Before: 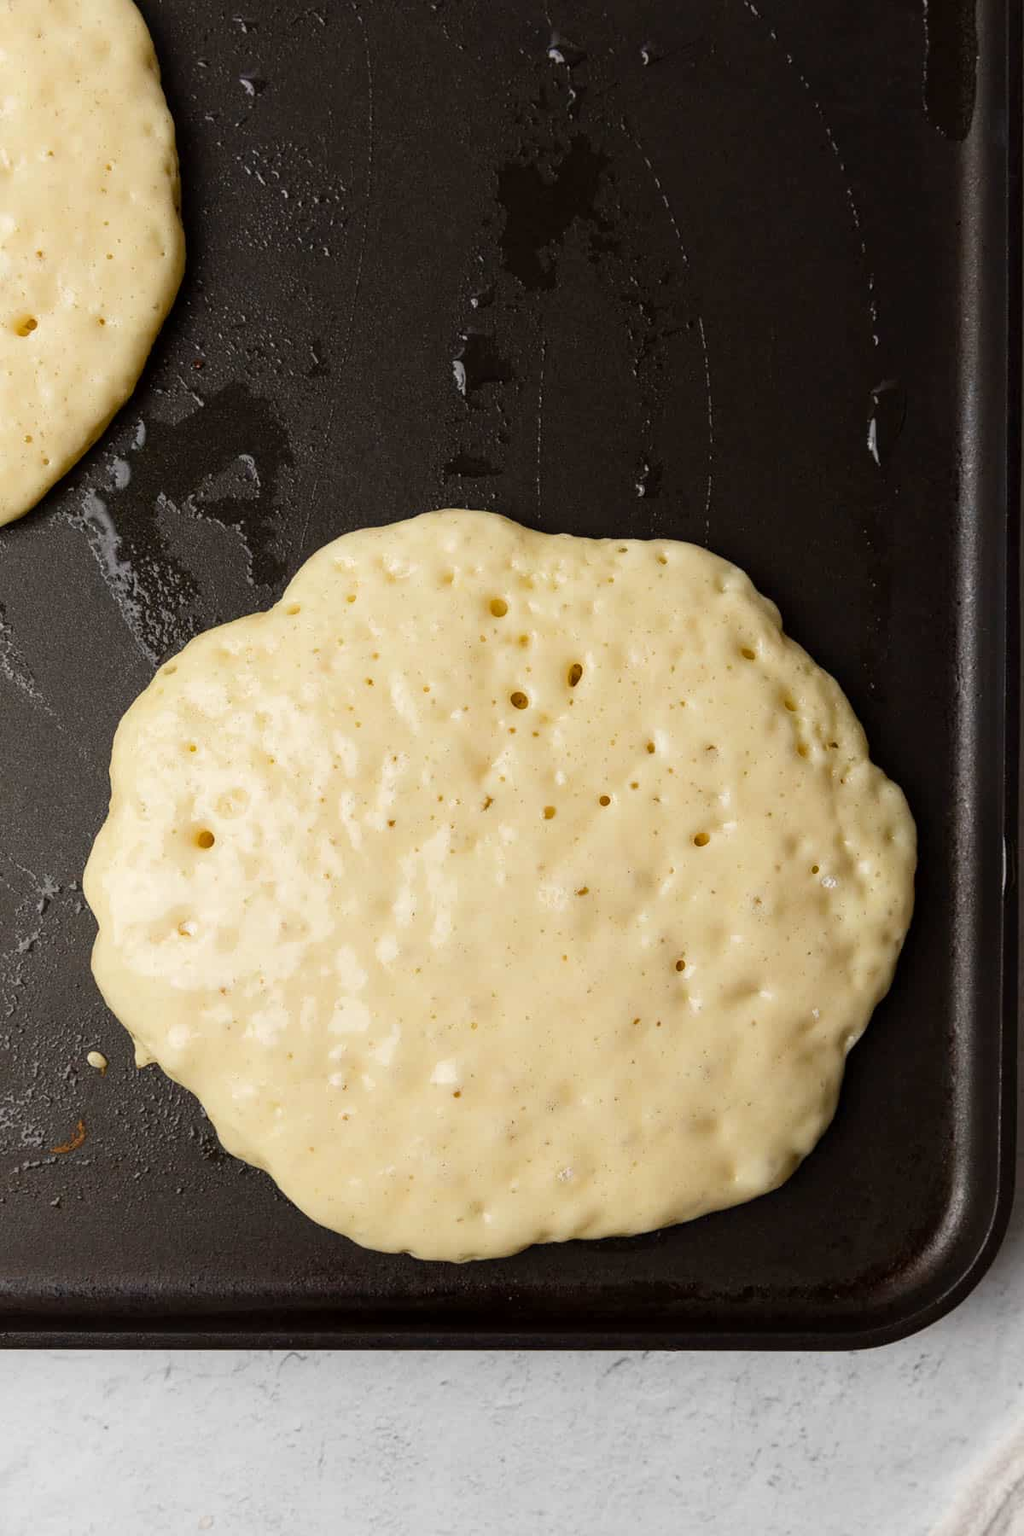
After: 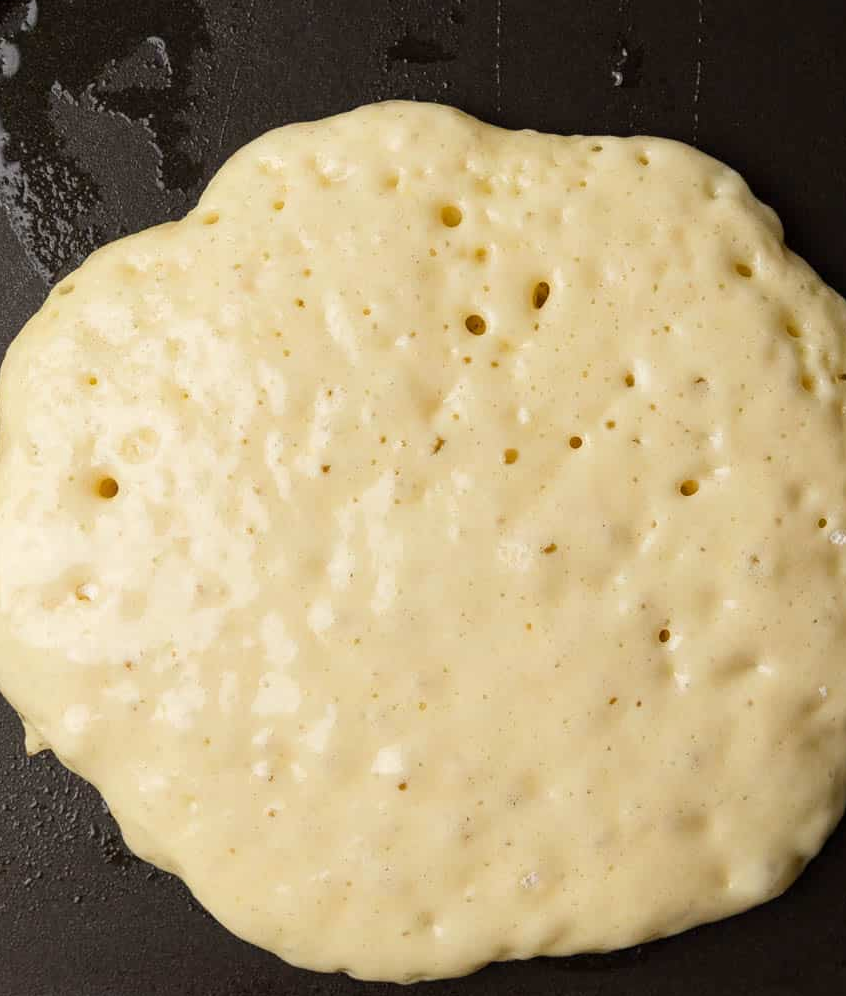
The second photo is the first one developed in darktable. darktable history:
tone equalizer: on, module defaults
crop: left 11.123%, top 27.61%, right 18.3%, bottom 17.034%
